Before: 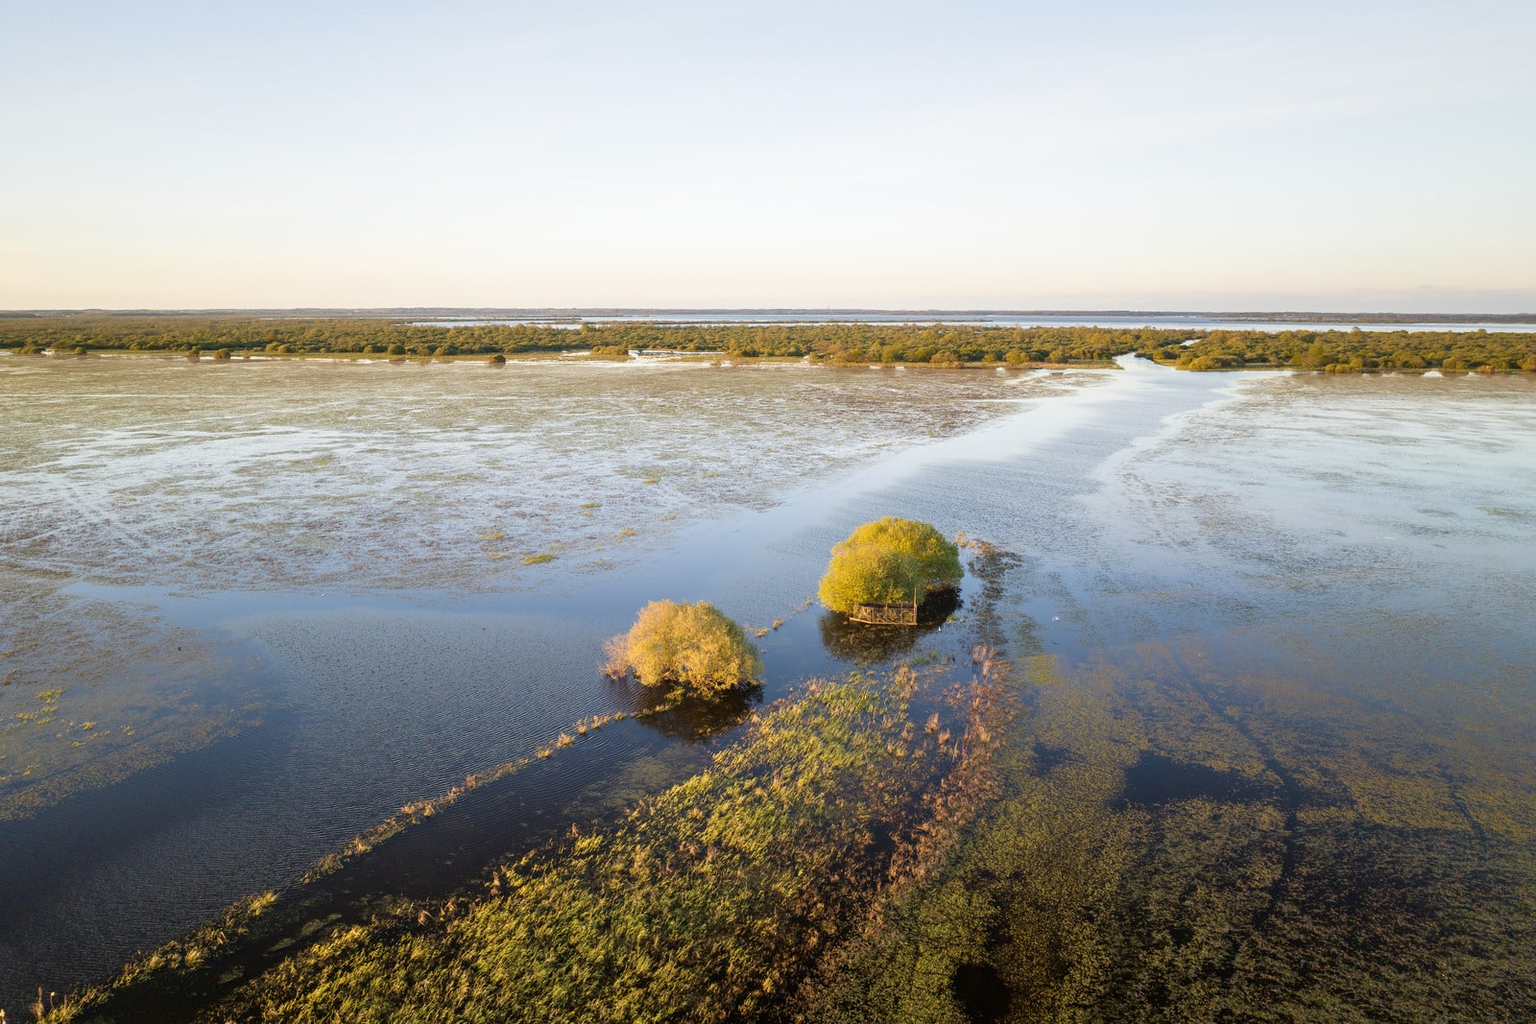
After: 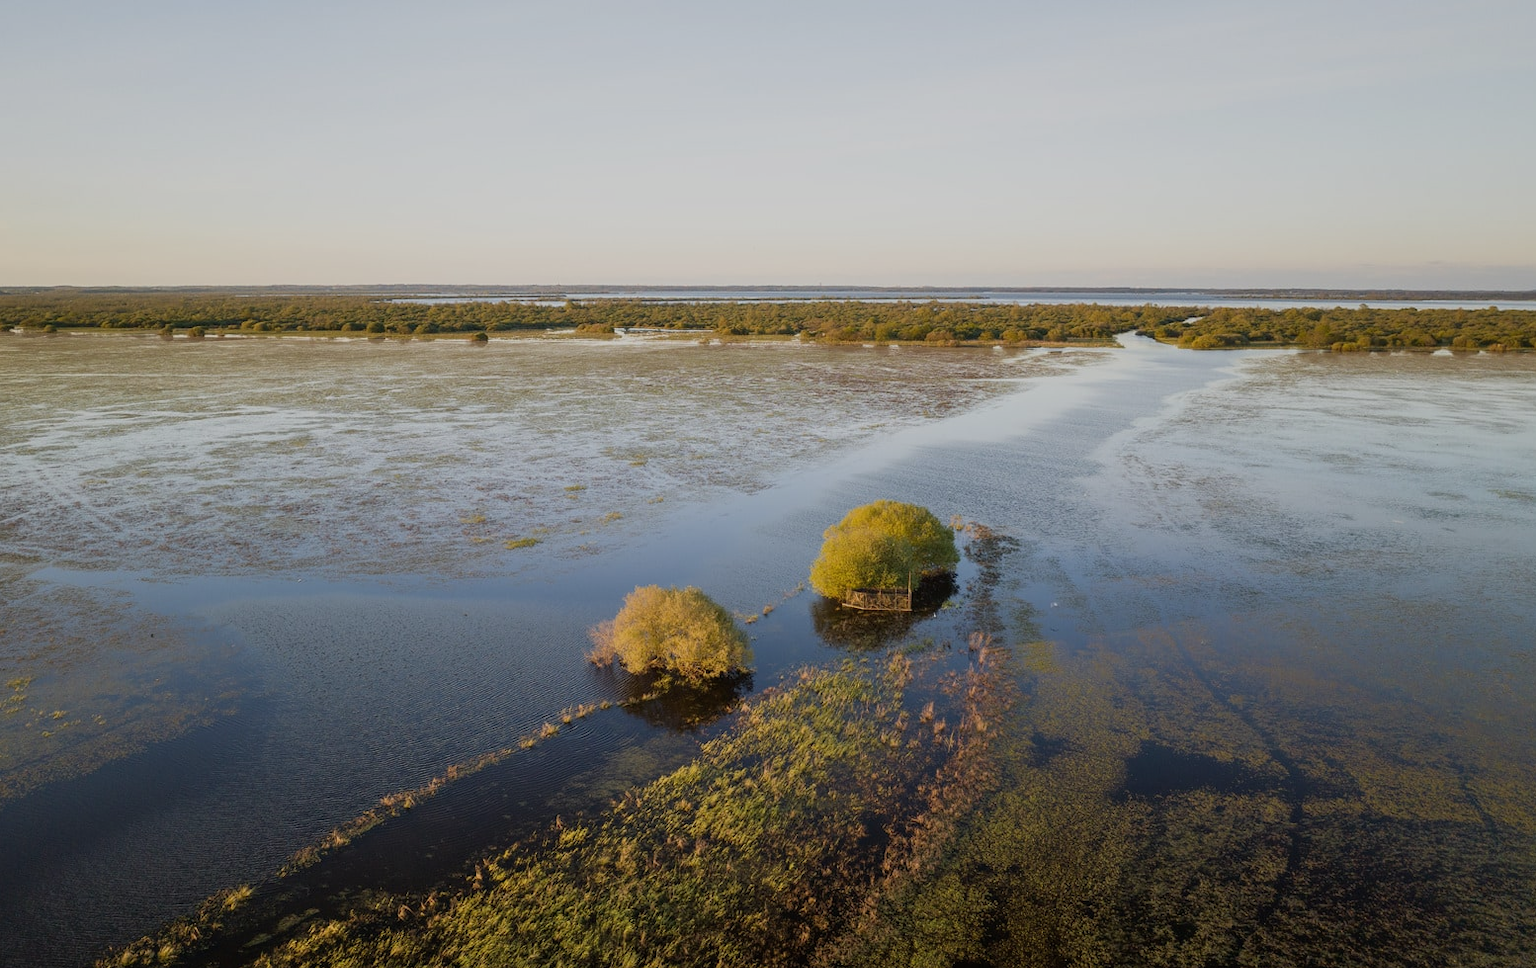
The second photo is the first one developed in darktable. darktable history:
crop: left 2.076%, top 3.183%, right 0.742%, bottom 4.952%
tone equalizer: on, module defaults
exposure: black level correction 0, exposure -0.712 EV, compensate highlight preservation false
